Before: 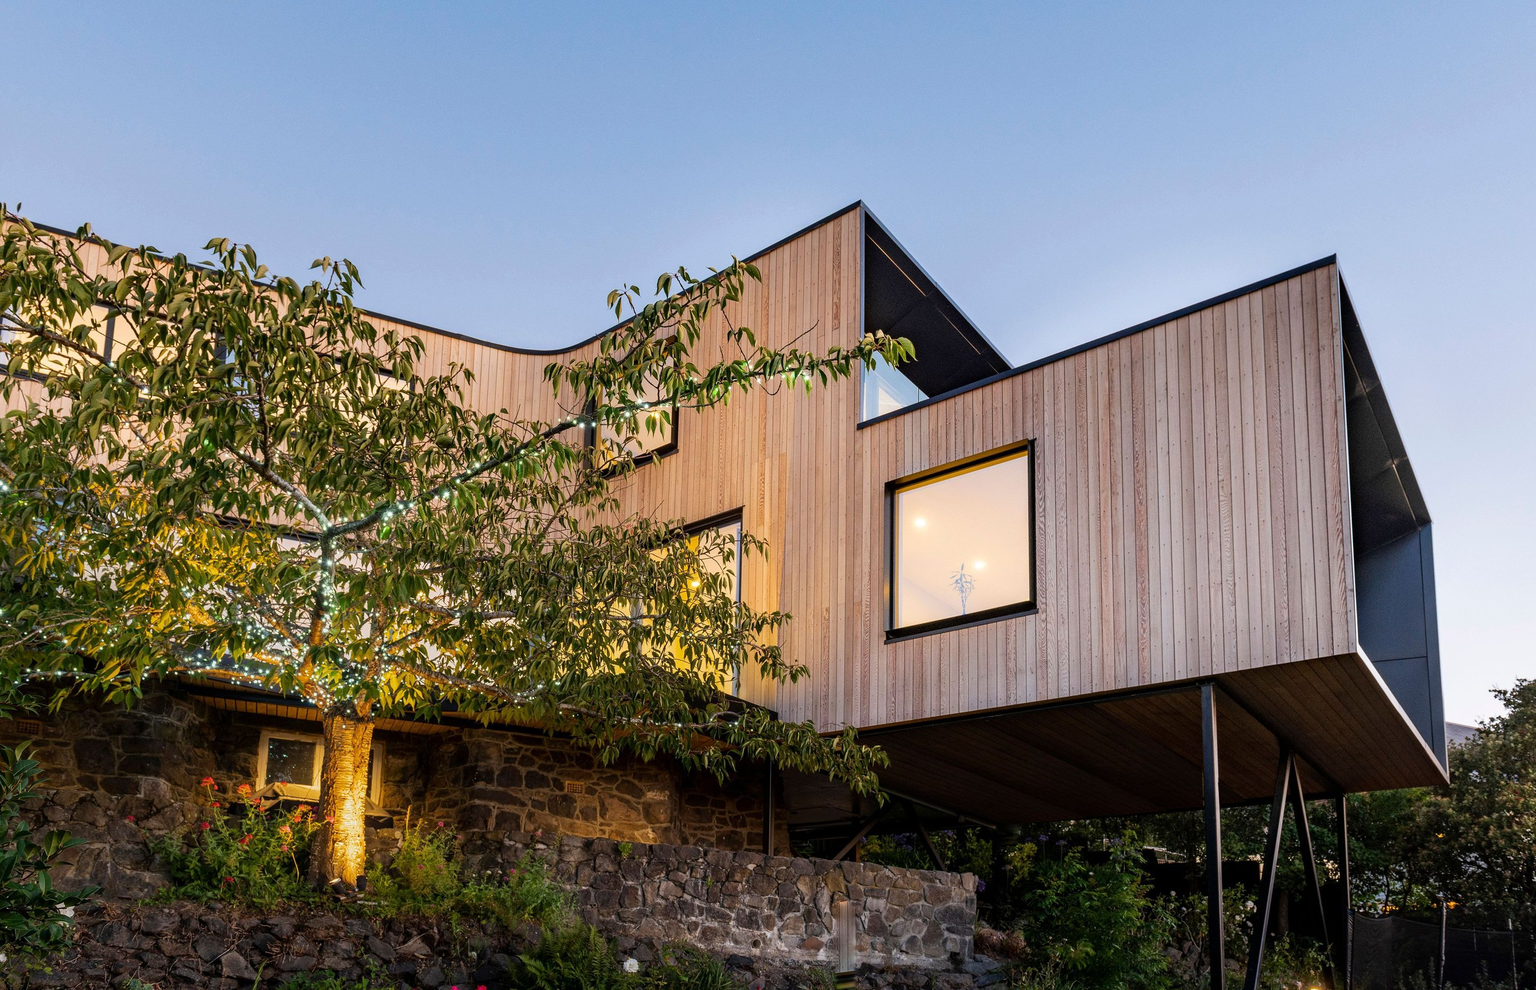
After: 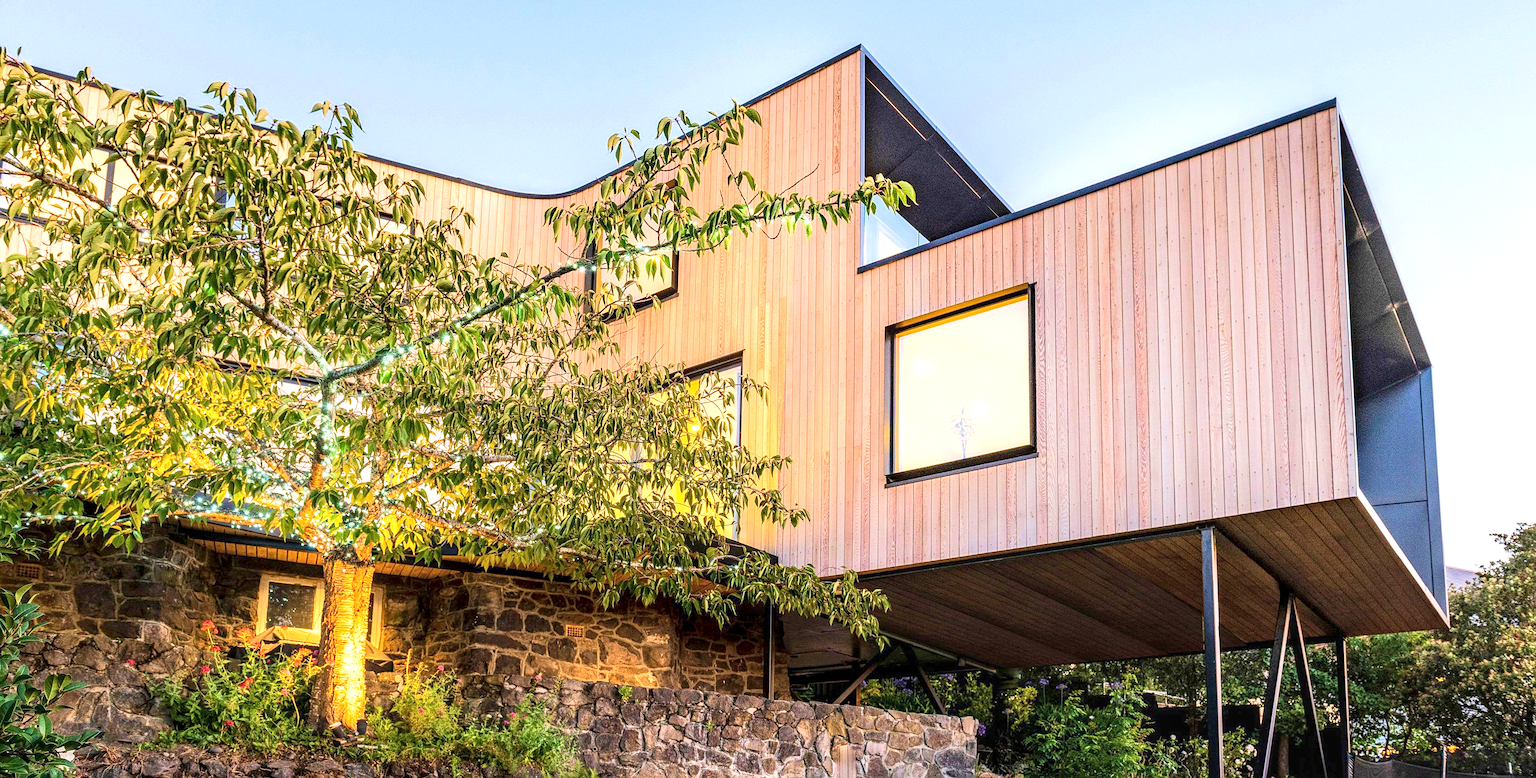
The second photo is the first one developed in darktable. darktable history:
sharpen: amount 0.201
tone equalizer: -8 EV 1.99 EV, -7 EV 1.97 EV, -6 EV 2 EV, -5 EV 1.99 EV, -4 EV 1.96 EV, -3 EV 1.47 EV, -2 EV 0.991 EV, -1 EV 0.505 EV, edges refinement/feathering 500, mask exposure compensation -1.57 EV, preserve details no
crop and rotate: top 15.802%, bottom 5.523%
velvia: strength 29.97%
local contrast: detail 130%
